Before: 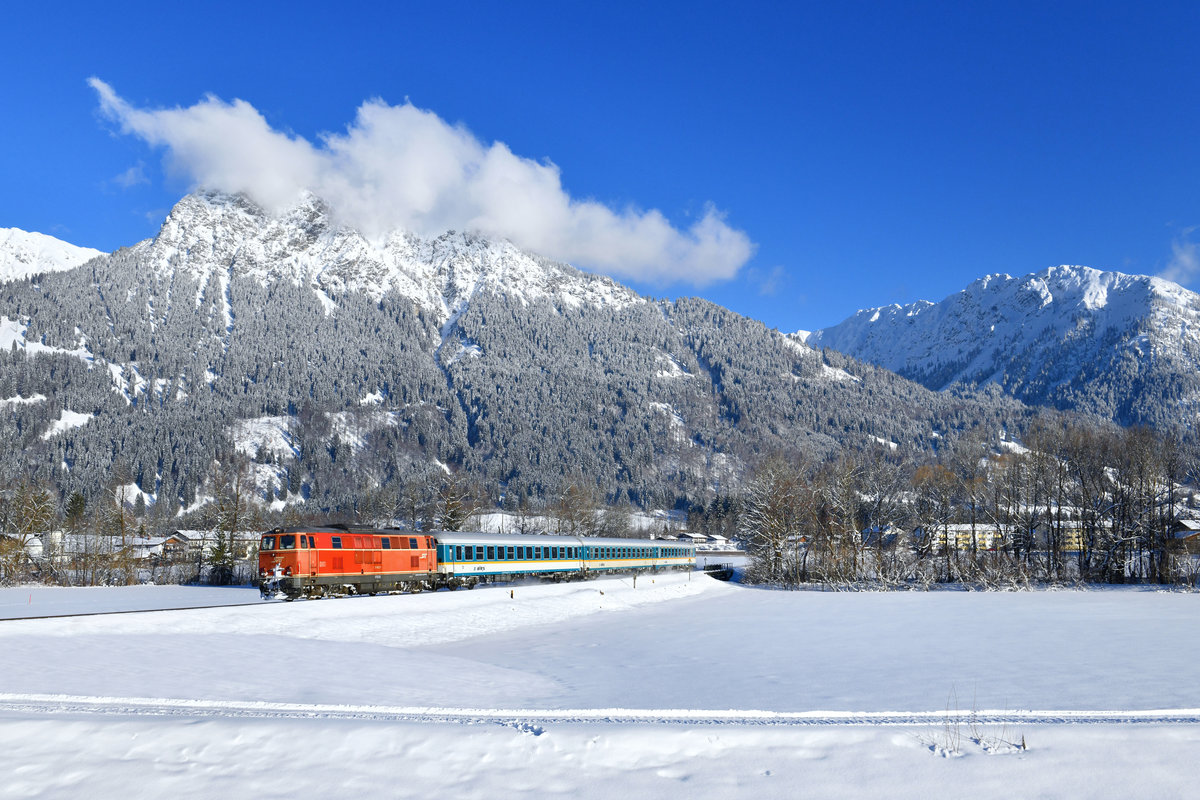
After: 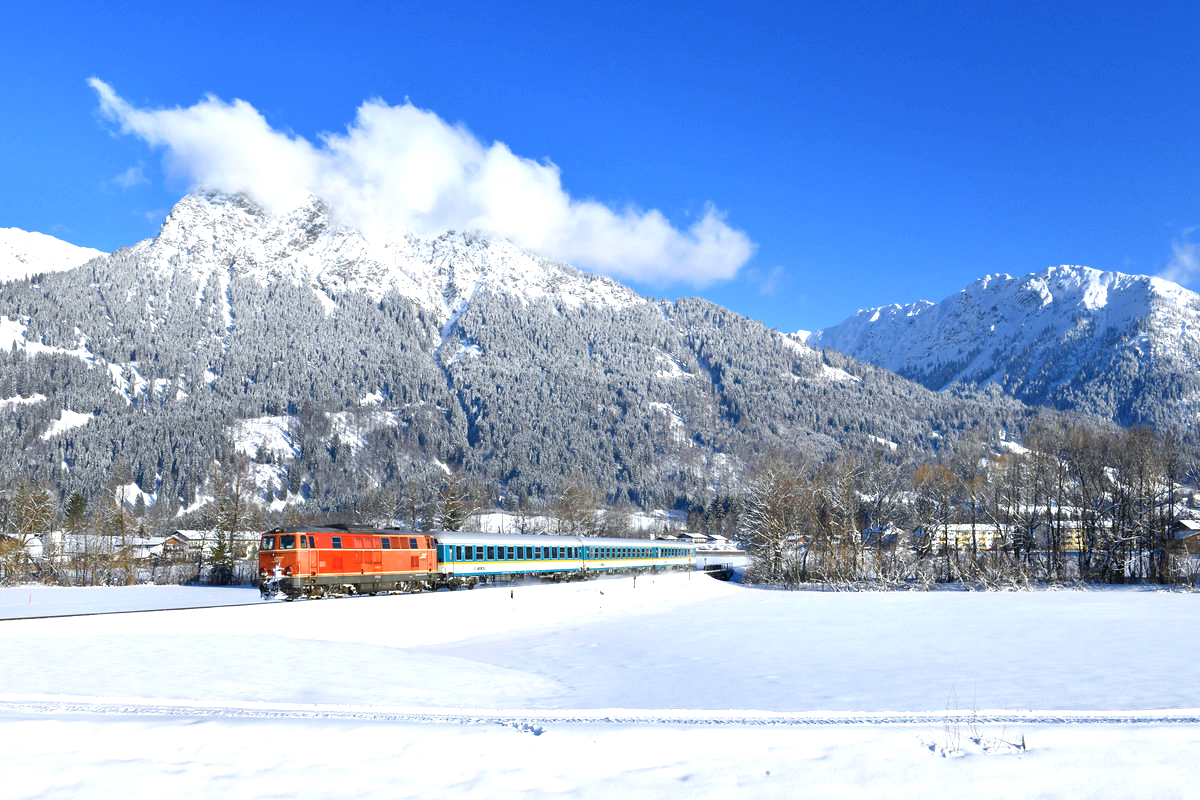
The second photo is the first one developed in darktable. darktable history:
exposure: exposure 0.561 EV, compensate highlight preservation false
